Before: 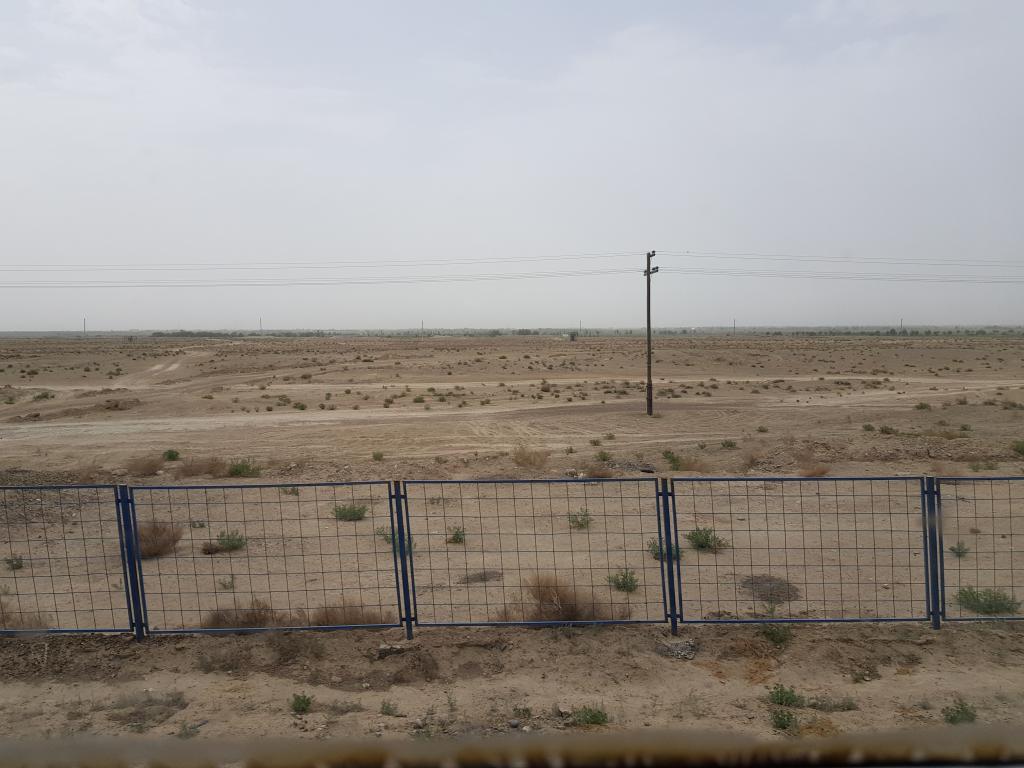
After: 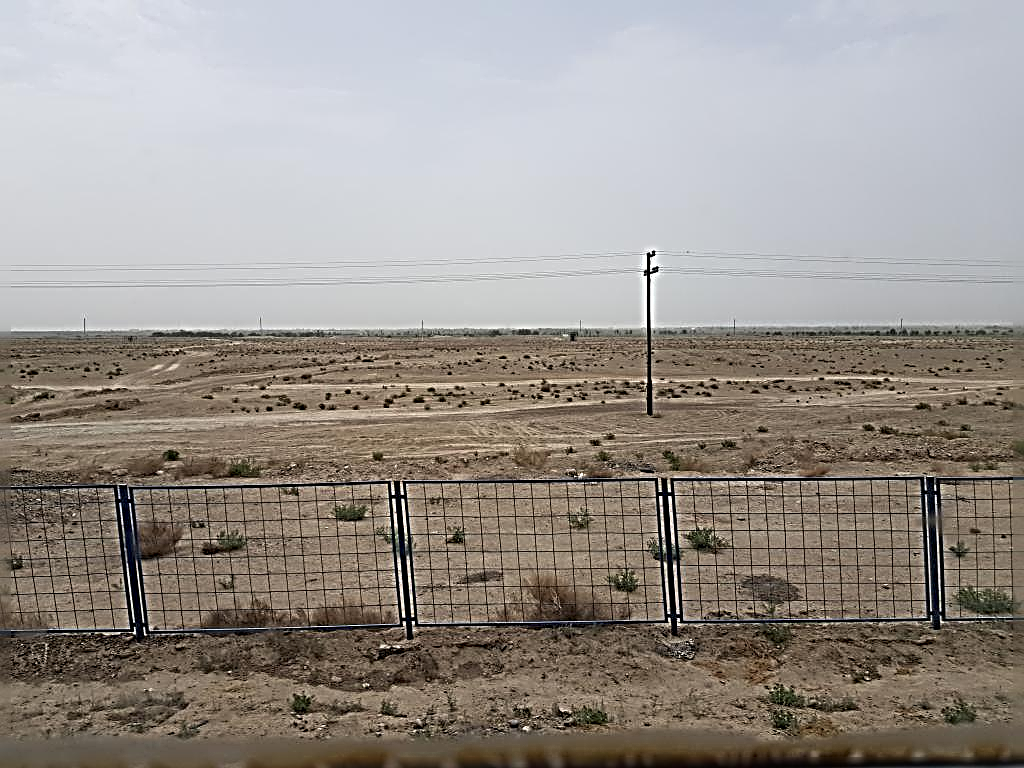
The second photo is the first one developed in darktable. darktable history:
sharpen: radius 4.037, amount 1.987
